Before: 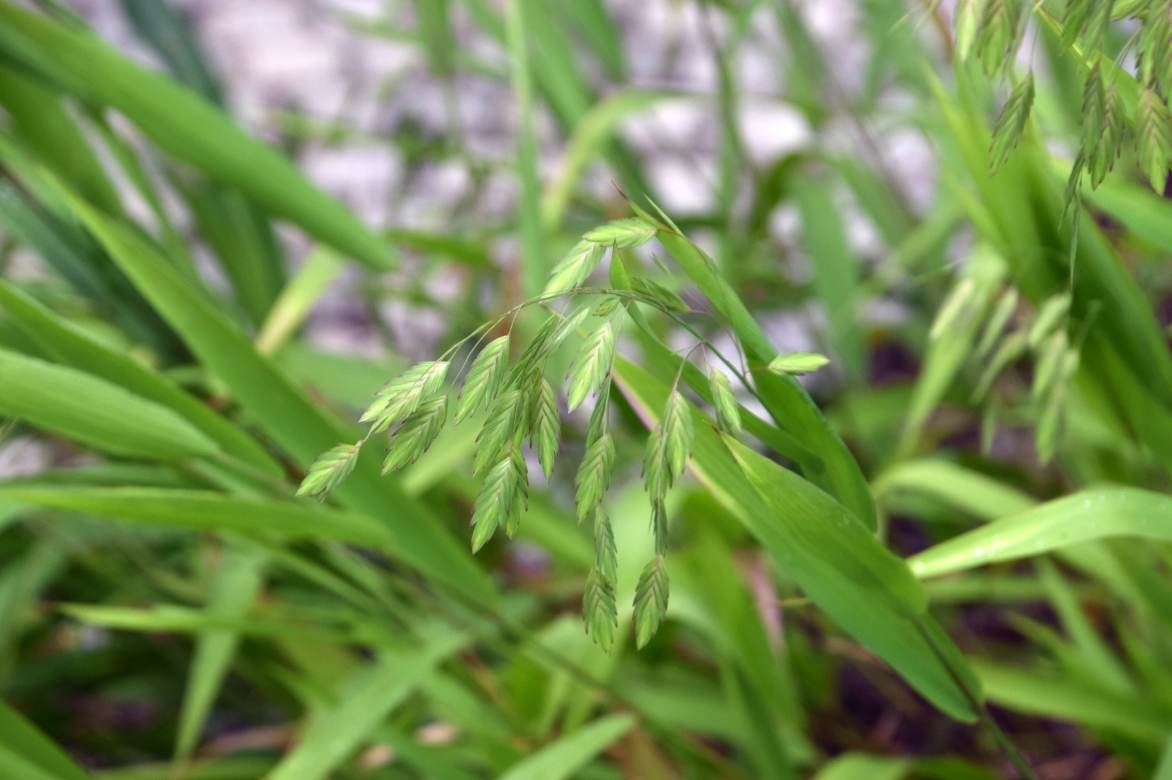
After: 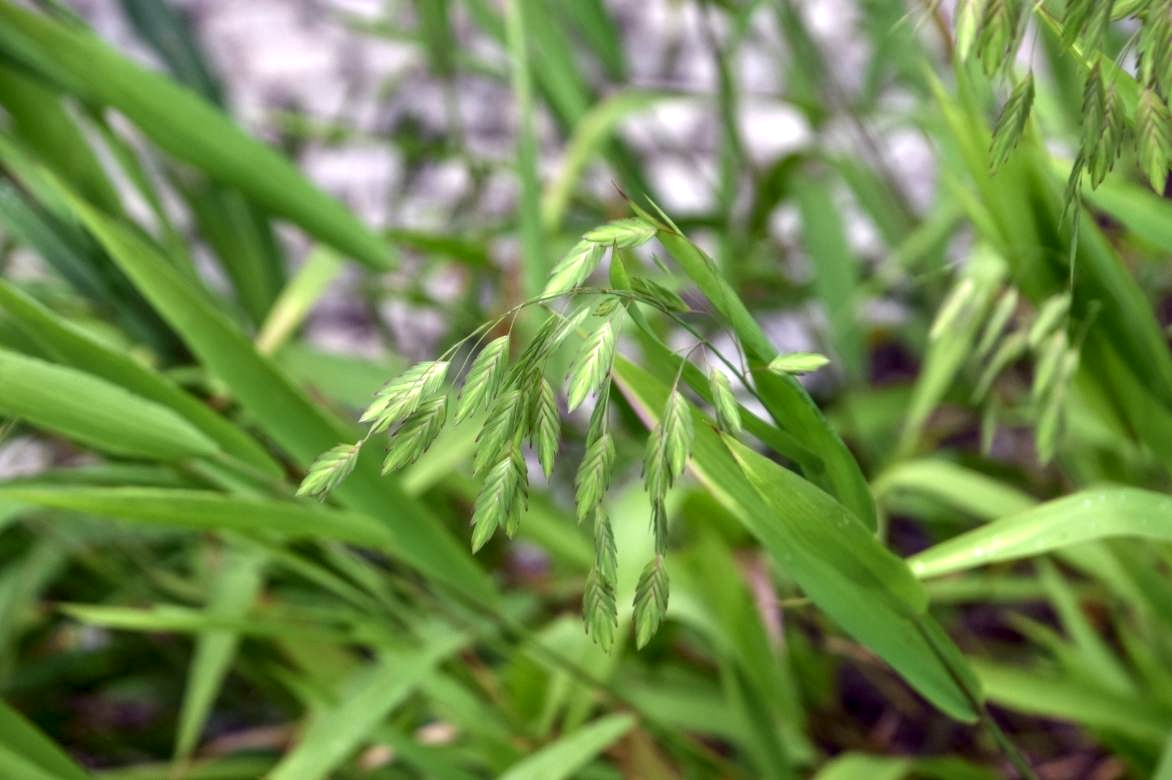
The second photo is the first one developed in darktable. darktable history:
shadows and highlights: low approximation 0.01, soften with gaussian
local contrast: detail 130%
